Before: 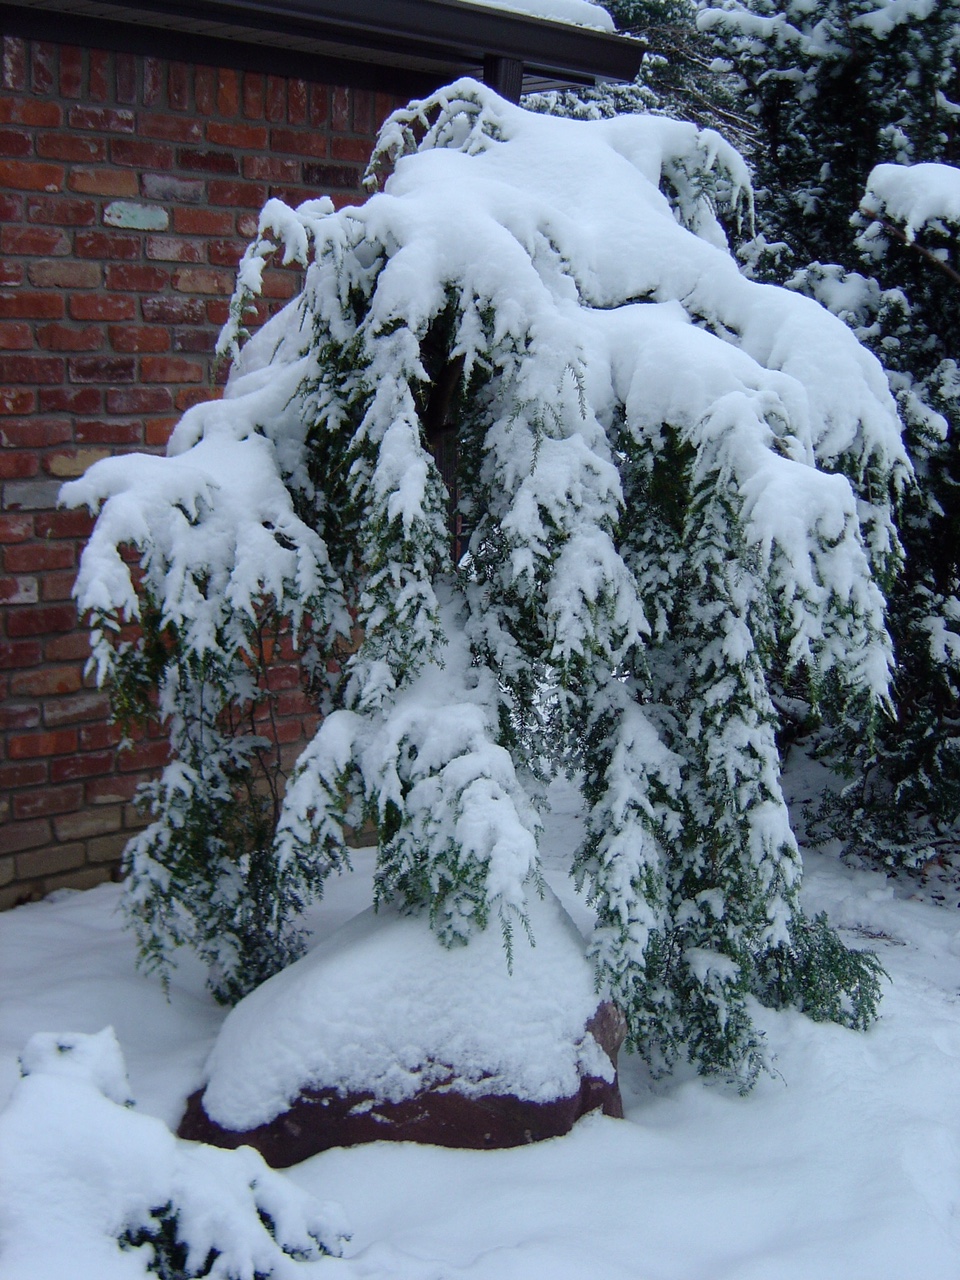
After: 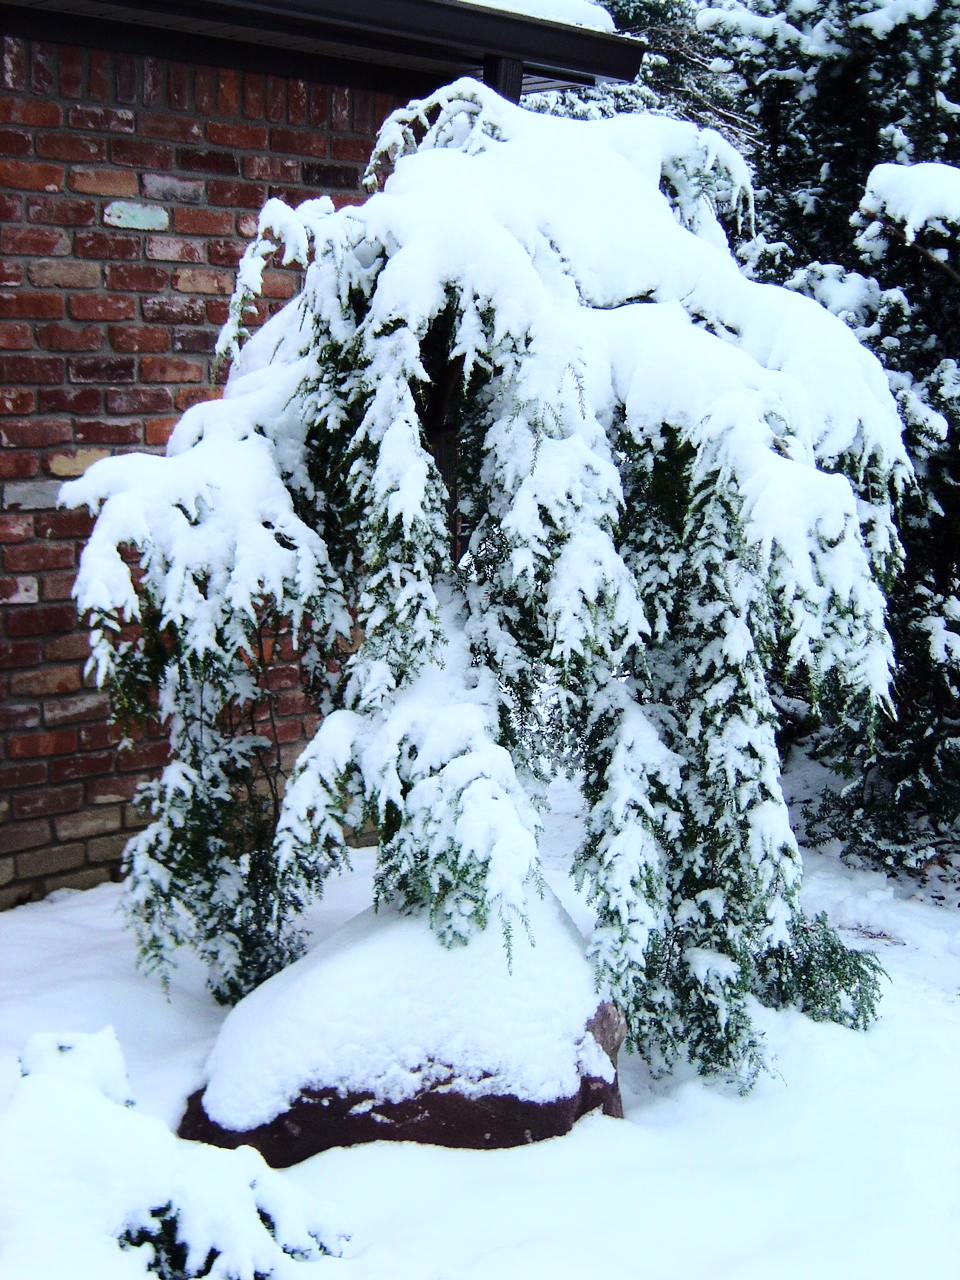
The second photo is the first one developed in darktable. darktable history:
tone equalizer: -8 EV -0.44 EV, -7 EV -0.38 EV, -6 EV -0.332 EV, -5 EV -0.207 EV, -3 EV 0.238 EV, -2 EV 0.328 EV, -1 EV 0.4 EV, +0 EV 0.414 EV, mask exposure compensation -0.509 EV
contrast equalizer: y [[0.5 ×6], [0.5 ×6], [0.5, 0.5, 0.501, 0.545, 0.707, 0.863], [0 ×6], [0 ×6]]
base curve: curves: ch0 [(0, 0) (0.028, 0.03) (0.121, 0.232) (0.46, 0.748) (0.859, 0.968) (1, 1)]
